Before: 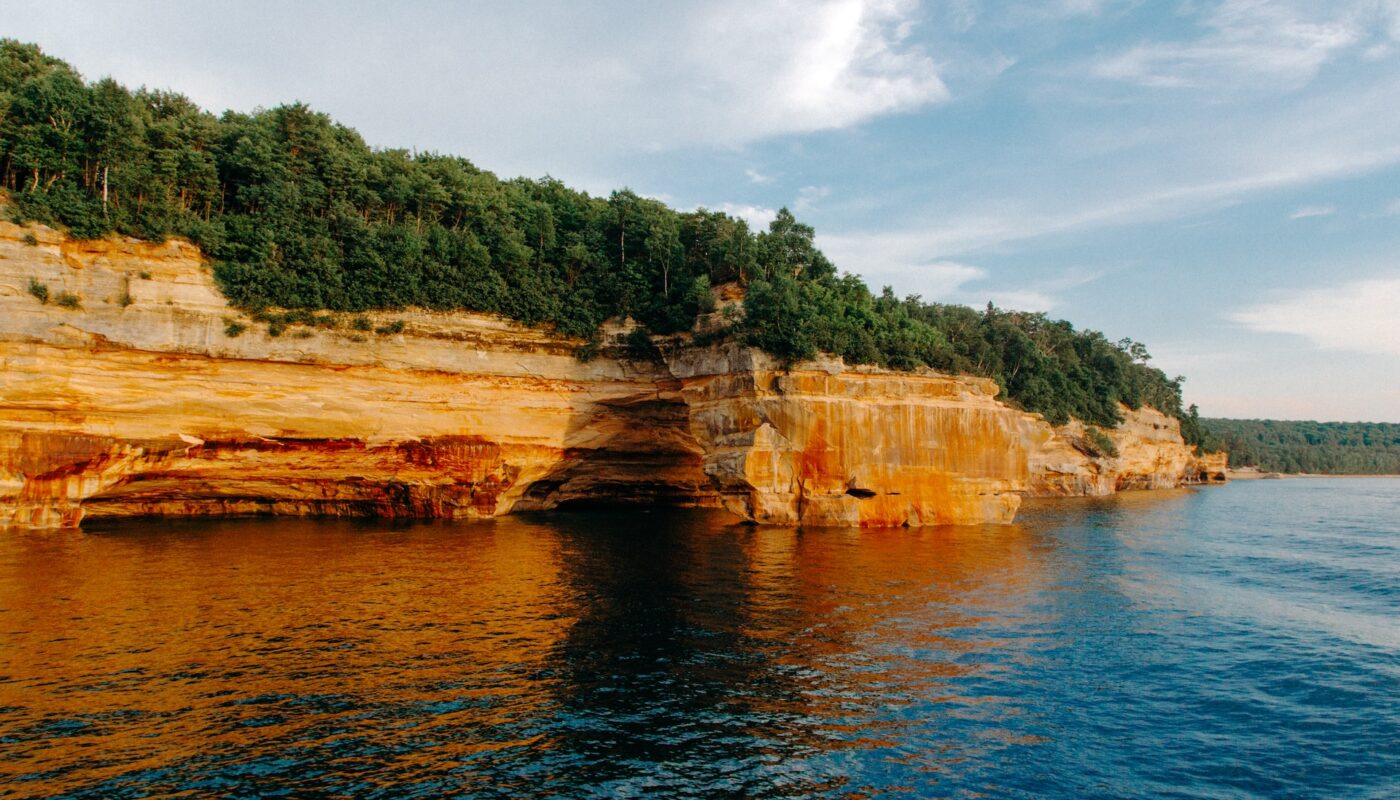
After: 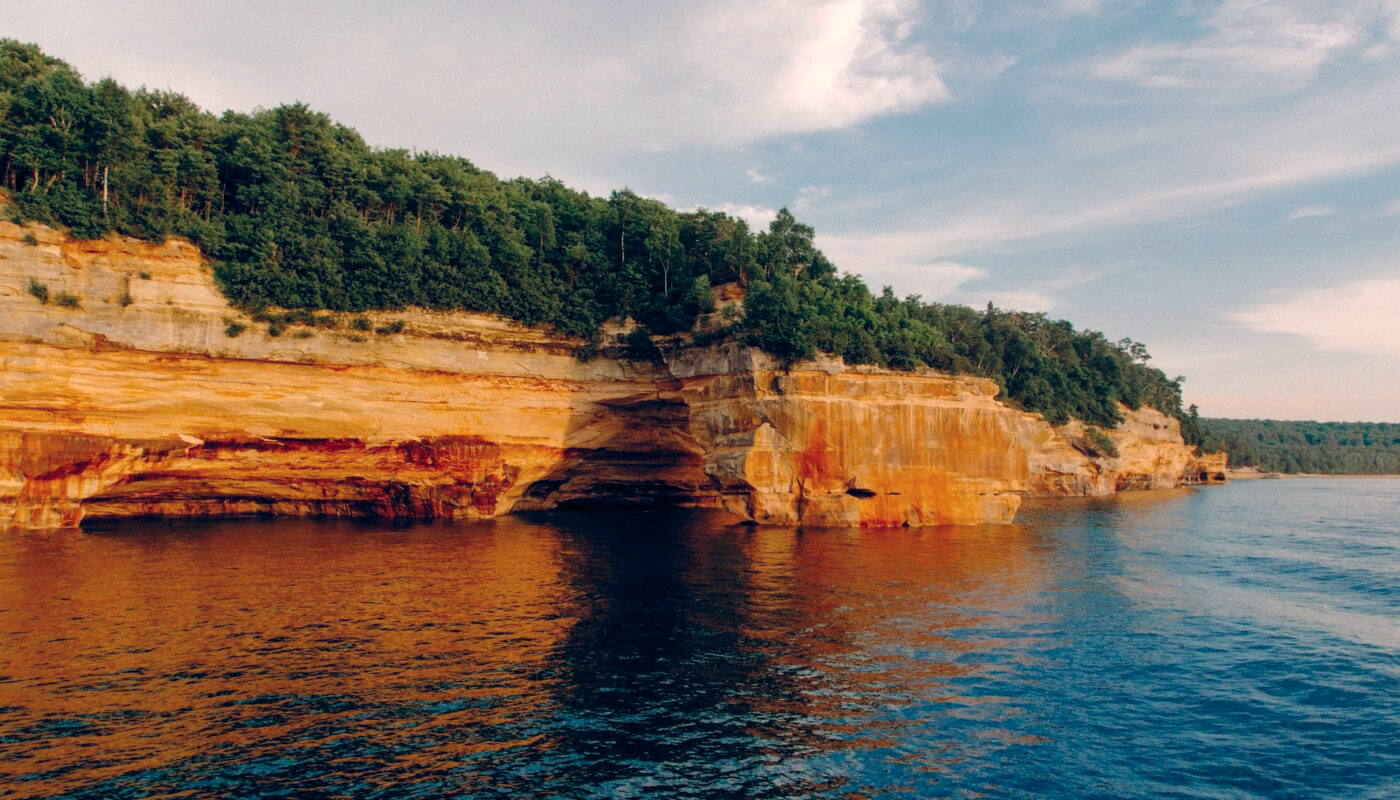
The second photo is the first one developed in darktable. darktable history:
exposure: exposure -0.041 EV, compensate highlight preservation false
color balance rgb: shadows lift › hue 87.51°, highlights gain › chroma 3.21%, highlights gain › hue 55.1°, global offset › chroma 0.15%, global offset › hue 253.66°, linear chroma grading › global chroma 0.5%
